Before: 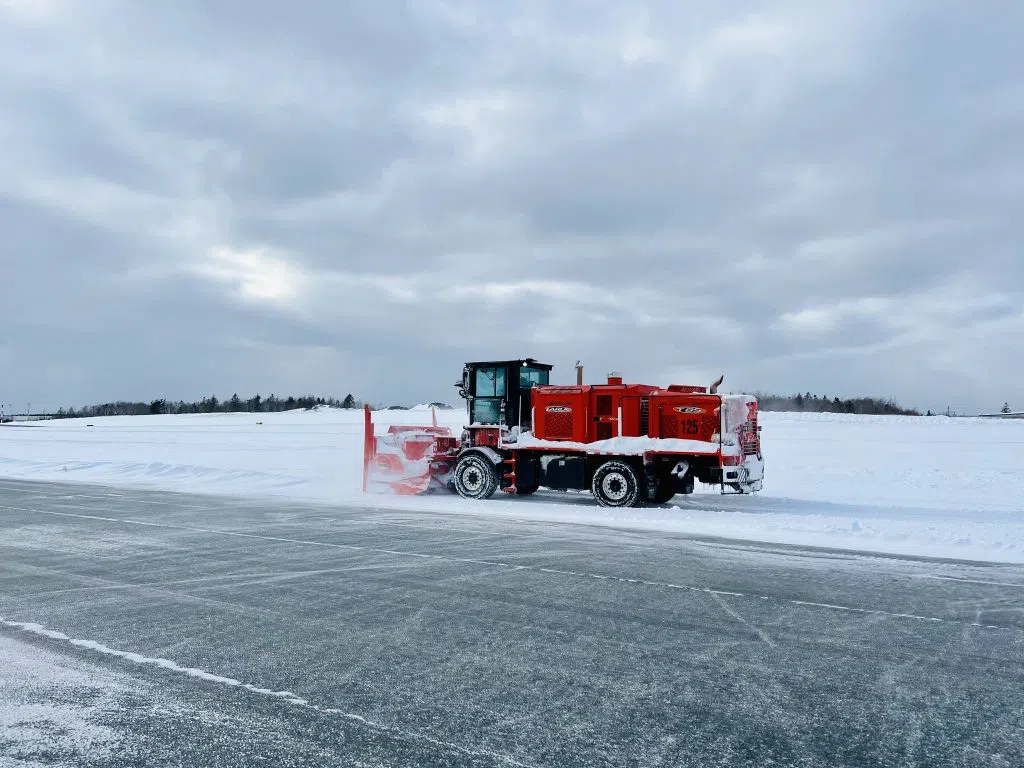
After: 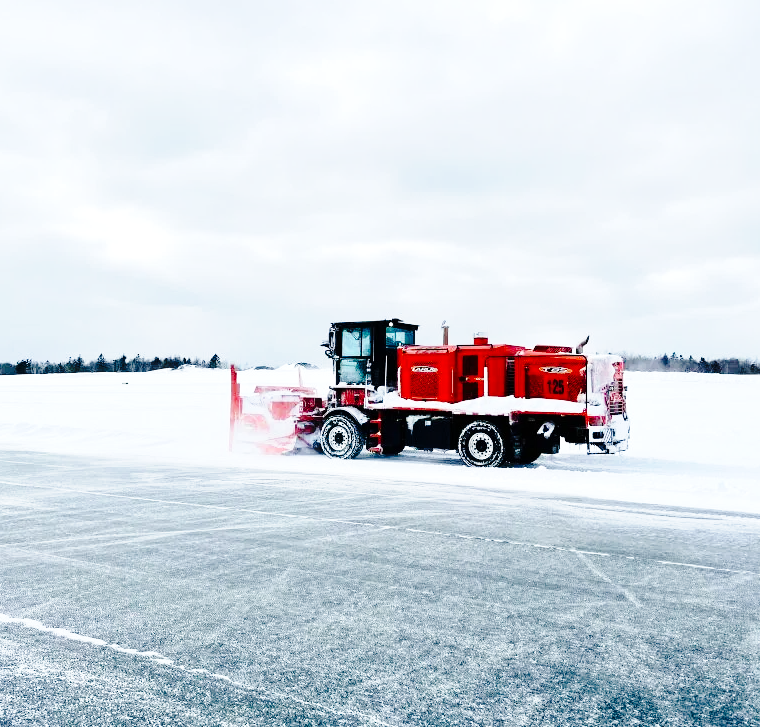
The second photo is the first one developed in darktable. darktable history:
crop and rotate: left 13.15%, top 5.251%, right 12.609%
tone curve: curves: ch0 [(0, 0) (0.003, 0.002) (0.011, 0.007) (0.025, 0.016) (0.044, 0.027) (0.069, 0.045) (0.1, 0.077) (0.136, 0.114) (0.177, 0.166) (0.224, 0.241) (0.277, 0.328) (0.335, 0.413) (0.399, 0.498) (0.468, 0.572) (0.543, 0.638) (0.623, 0.711) (0.709, 0.786) (0.801, 0.853) (0.898, 0.929) (1, 1)], preserve colors none
base curve: curves: ch0 [(0, 0) (0.028, 0.03) (0.121, 0.232) (0.46, 0.748) (0.859, 0.968) (1, 1)], preserve colors none
tone equalizer: -8 EV -0.417 EV, -7 EV -0.389 EV, -6 EV -0.333 EV, -5 EV -0.222 EV, -3 EV 0.222 EV, -2 EV 0.333 EV, -1 EV 0.389 EV, +0 EV 0.417 EV, edges refinement/feathering 500, mask exposure compensation -1.57 EV, preserve details no
